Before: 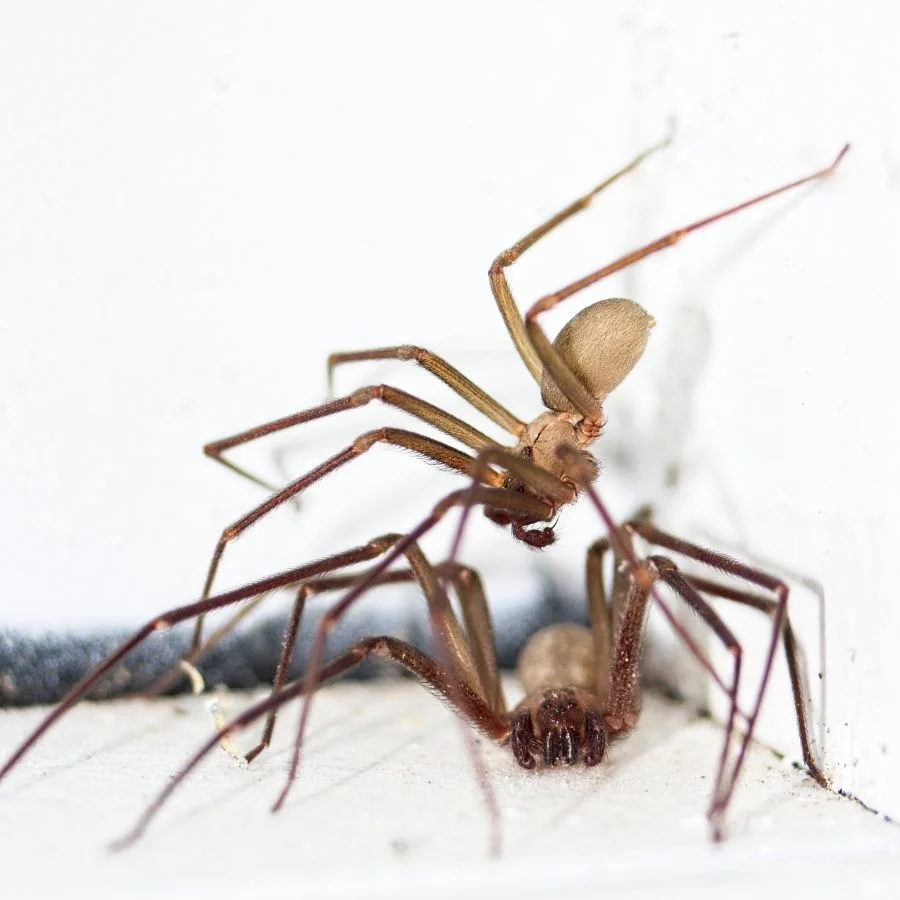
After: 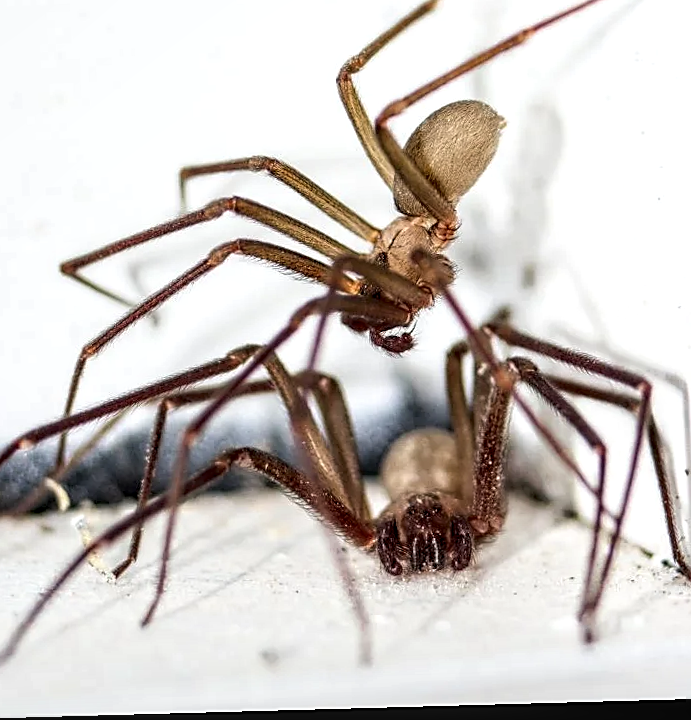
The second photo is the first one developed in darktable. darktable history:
crop: left 16.871%, top 22.857%, right 9.116%
local contrast: highlights 60%, shadows 60%, detail 160%
rotate and perspective: rotation -2.22°, lens shift (horizontal) -0.022, automatic cropping off
sharpen: radius 1.864, amount 0.398, threshold 1.271
